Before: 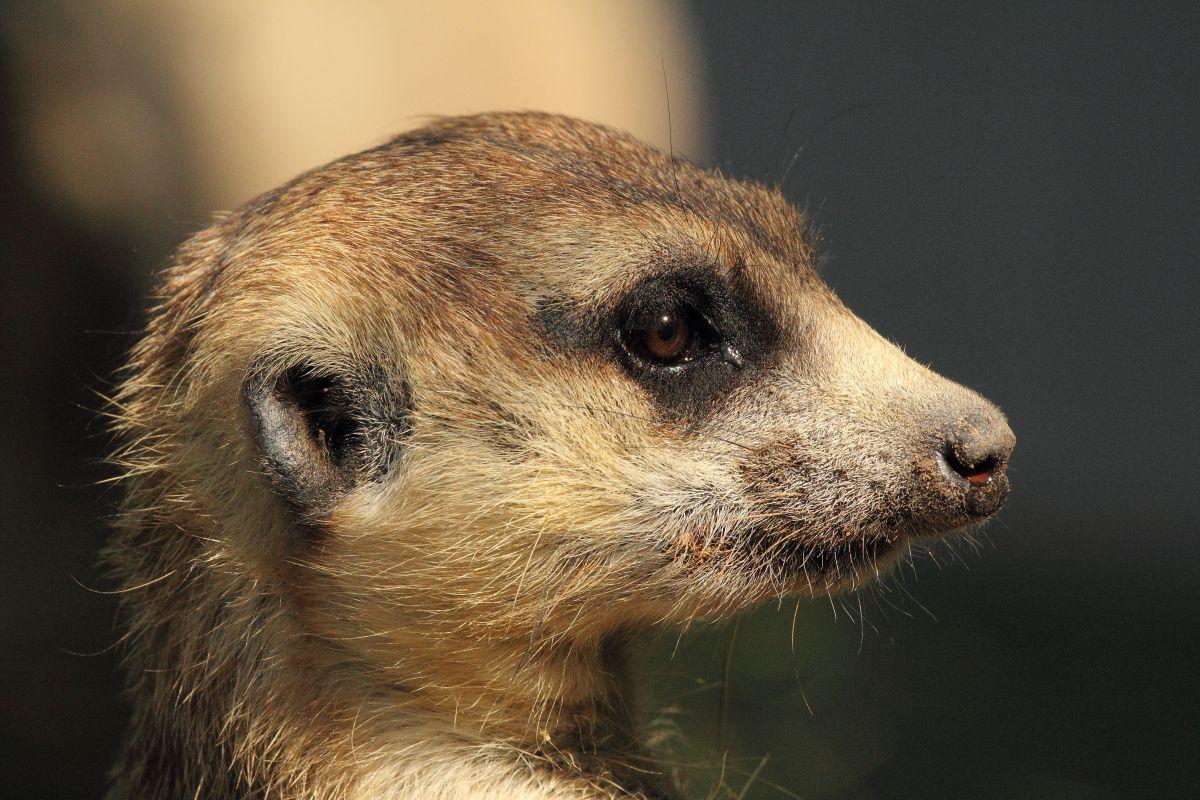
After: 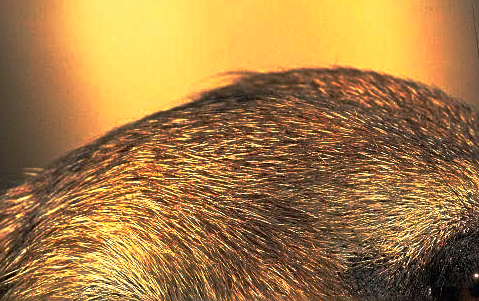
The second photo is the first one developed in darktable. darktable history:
haze removal: strength 0.245, distance 0.256, compatibility mode true, adaptive false
crop: left 15.769%, top 5.431%, right 44.286%, bottom 56.896%
exposure: black level correction 0, exposure 0.499 EV, compensate exposure bias true, compensate highlight preservation false
base curve: curves: ch0 [(0, 0) (0.564, 0.291) (0.802, 0.731) (1, 1)], preserve colors none
sharpen: amount 0.493
